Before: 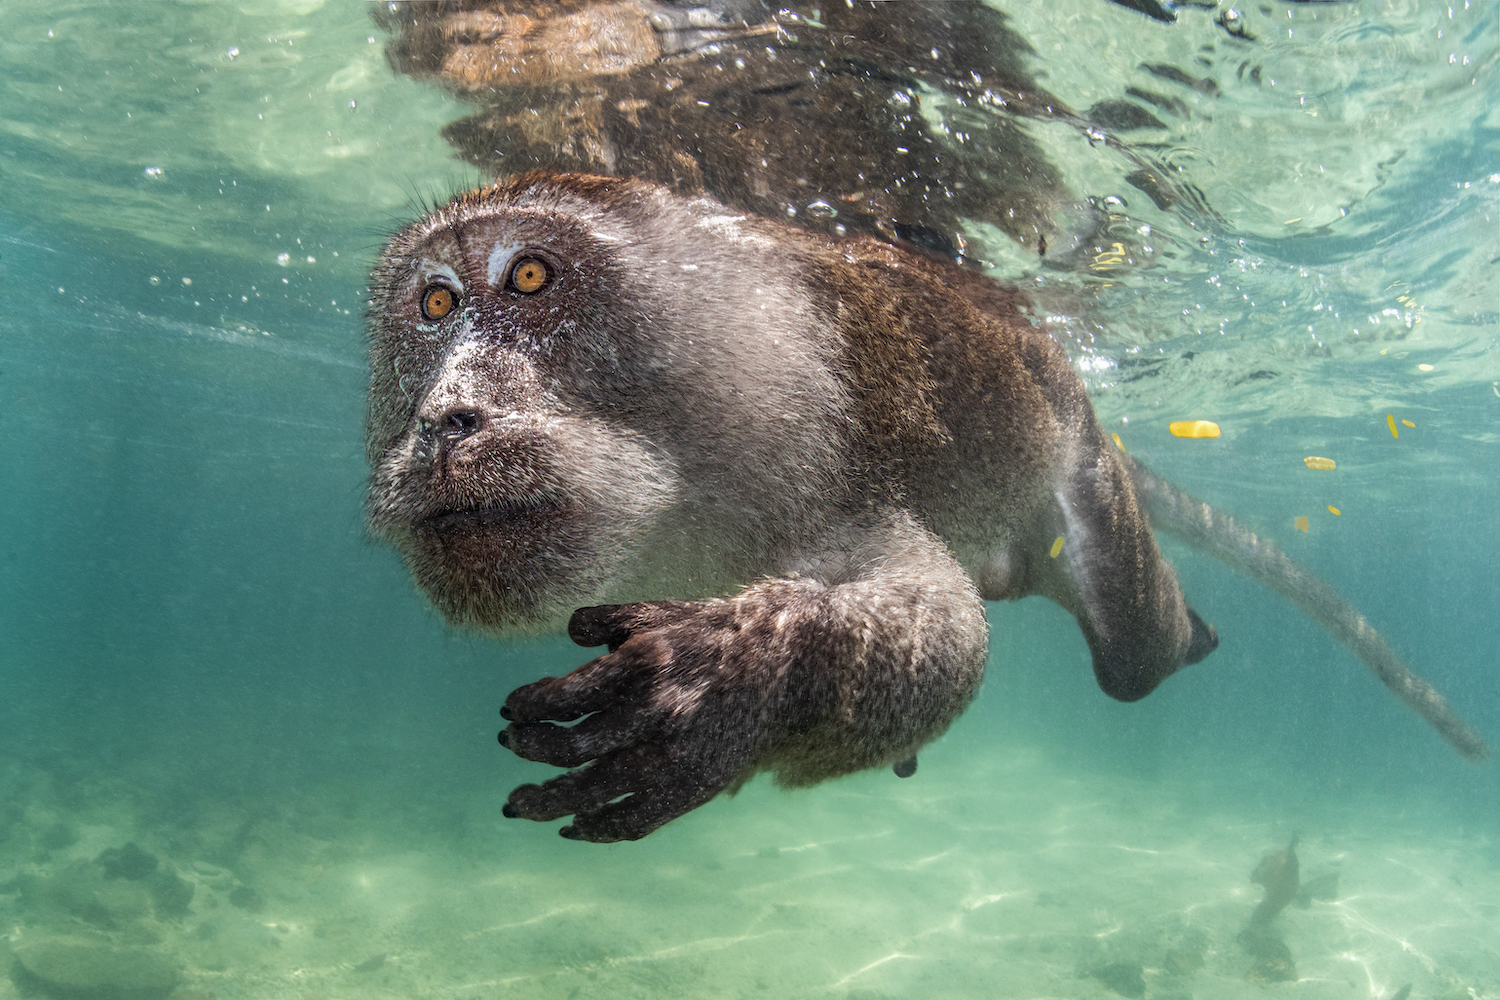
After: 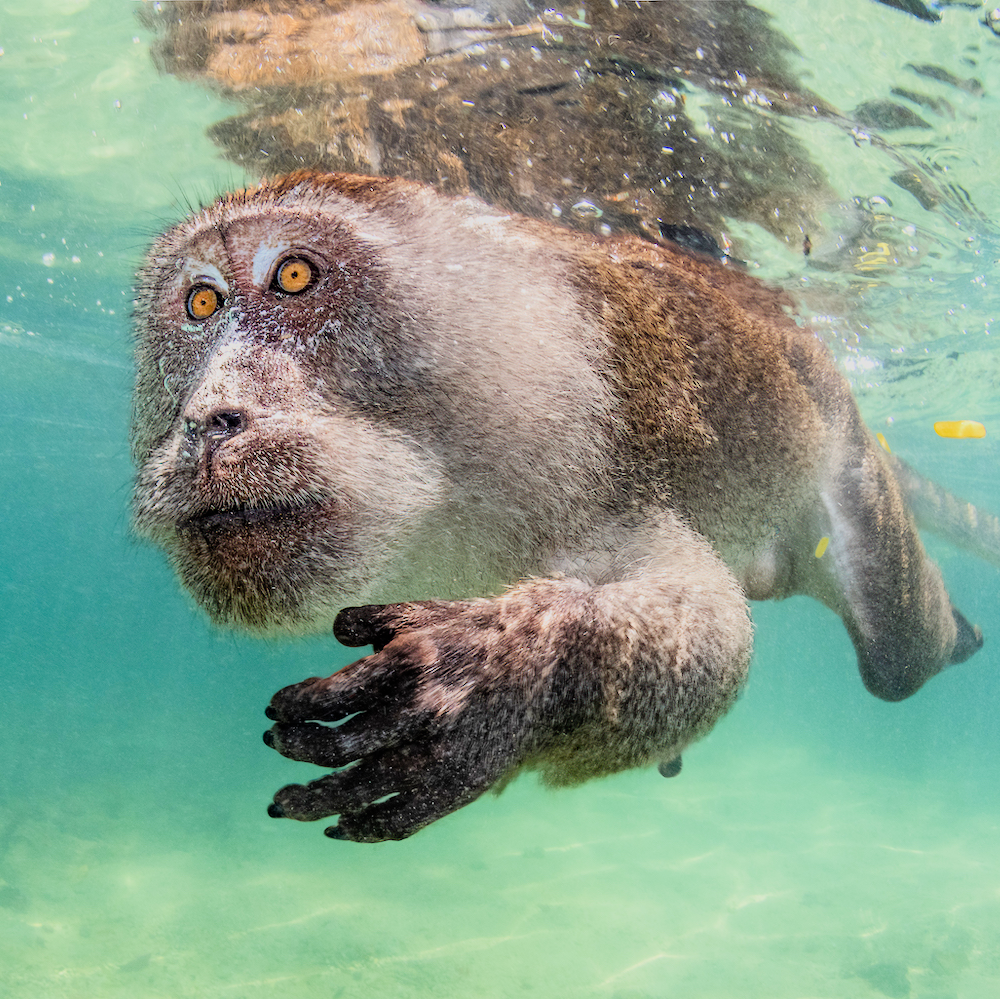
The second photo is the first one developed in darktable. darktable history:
crop and rotate: left 15.687%, right 17.61%
filmic rgb: black relative exposure -6.21 EV, white relative exposure 6.97 EV, threshold 5.98 EV, hardness 2.28, color science v6 (2022), enable highlight reconstruction true
exposure: exposure 1.067 EV, compensate highlight preservation false
color balance rgb: perceptual saturation grading › global saturation 20%, perceptual saturation grading › highlights -25.207%, perceptual saturation grading › shadows 50.119%, global vibrance 20%
